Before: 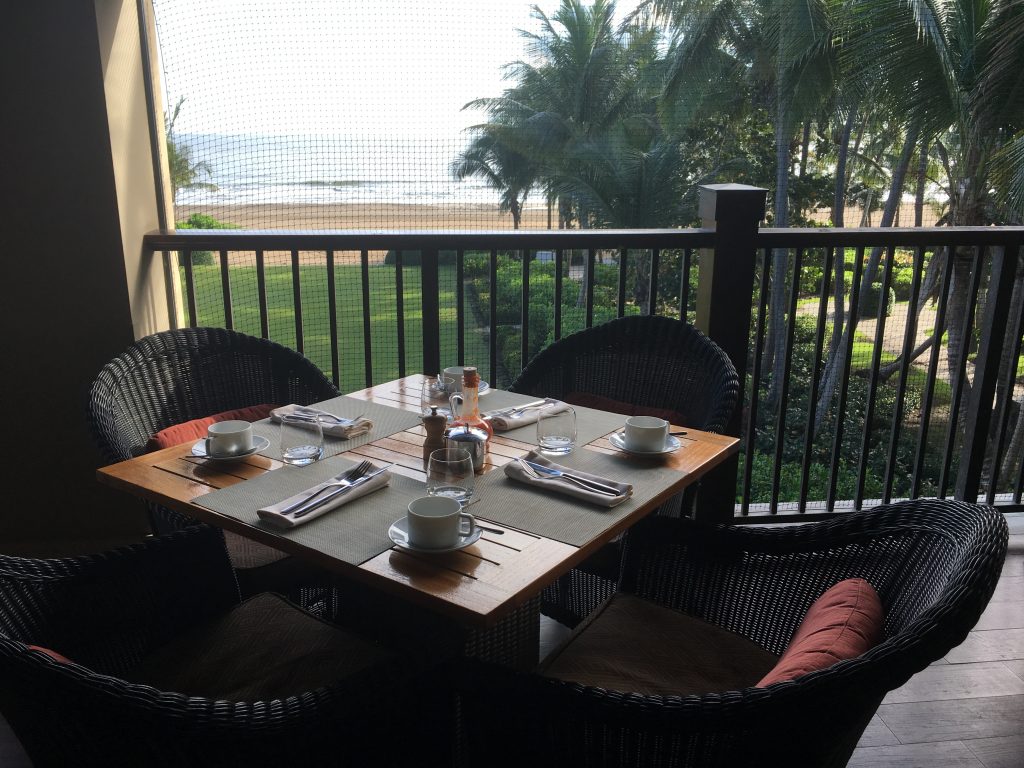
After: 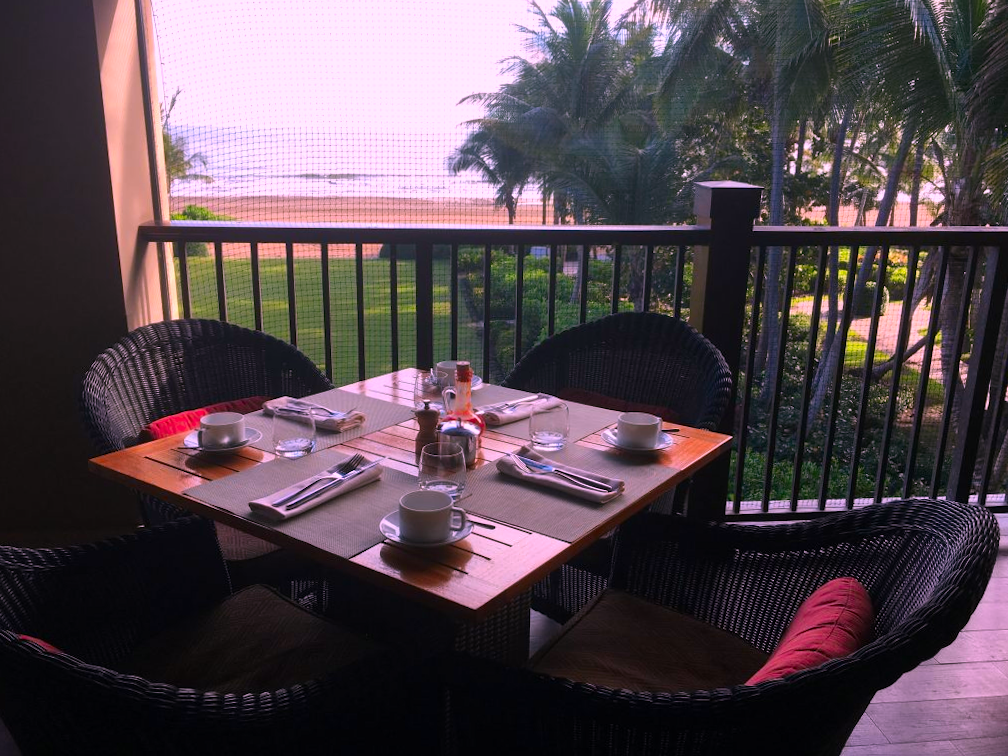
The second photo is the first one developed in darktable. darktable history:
levels: levels [0, 0.51, 1]
crop and rotate: angle -0.655°
color correction: highlights a* 18.78, highlights b* -11.9, saturation 1.65
